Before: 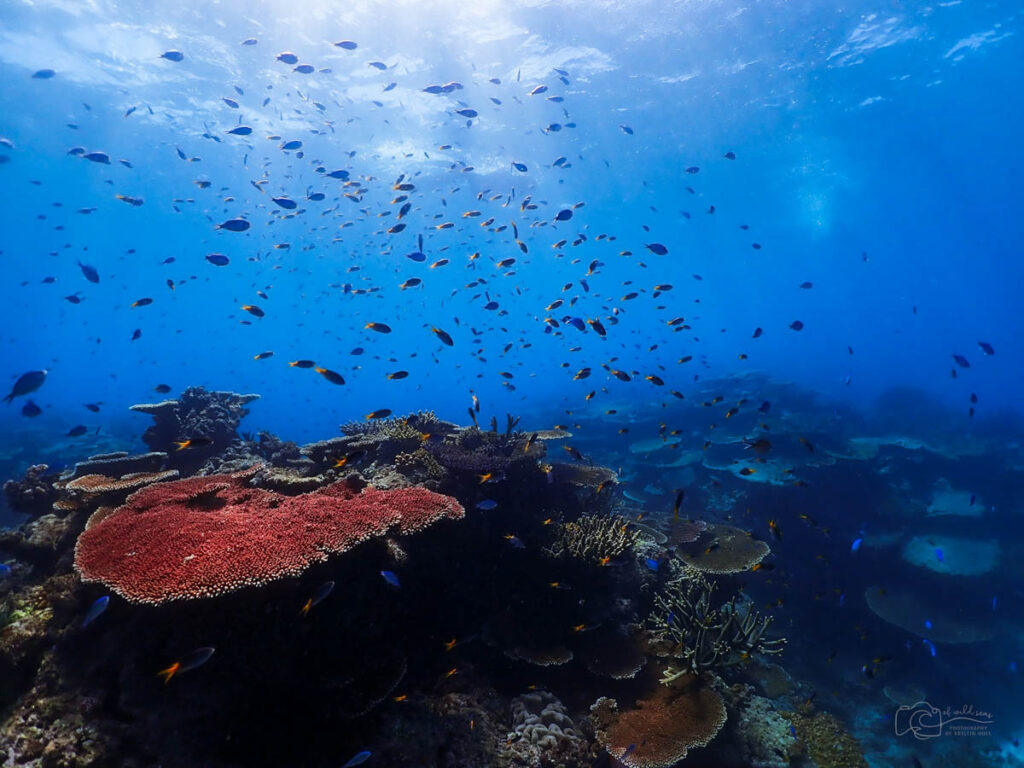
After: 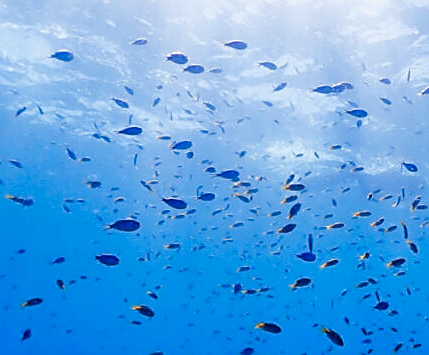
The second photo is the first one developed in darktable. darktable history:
sharpen: on, module defaults
color balance rgb: perceptual saturation grading › global saturation 20%, perceptual saturation grading › highlights -25%, perceptual saturation grading › shadows 50%, global vibrance -25%
crop and rotate: left 10.817%, top 0.062%, right 47.194%, bottom 53.626%
